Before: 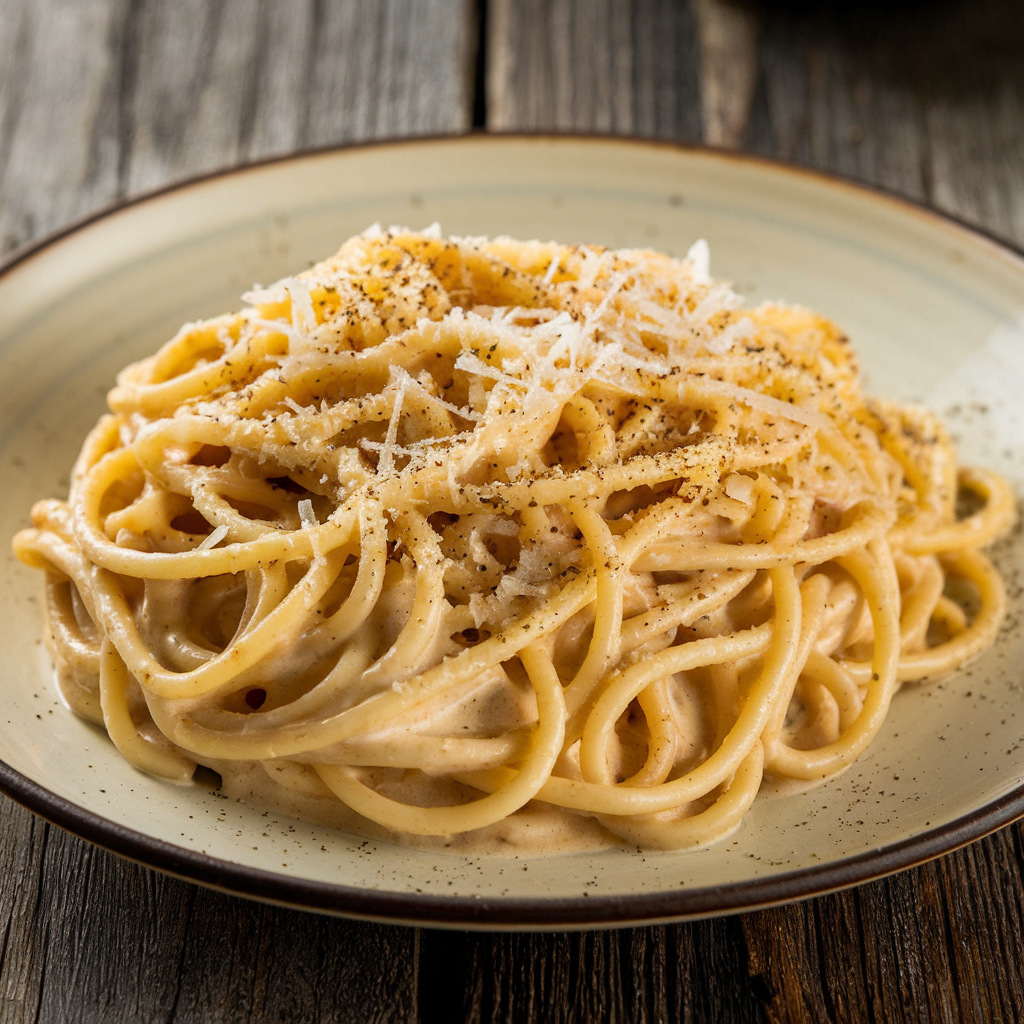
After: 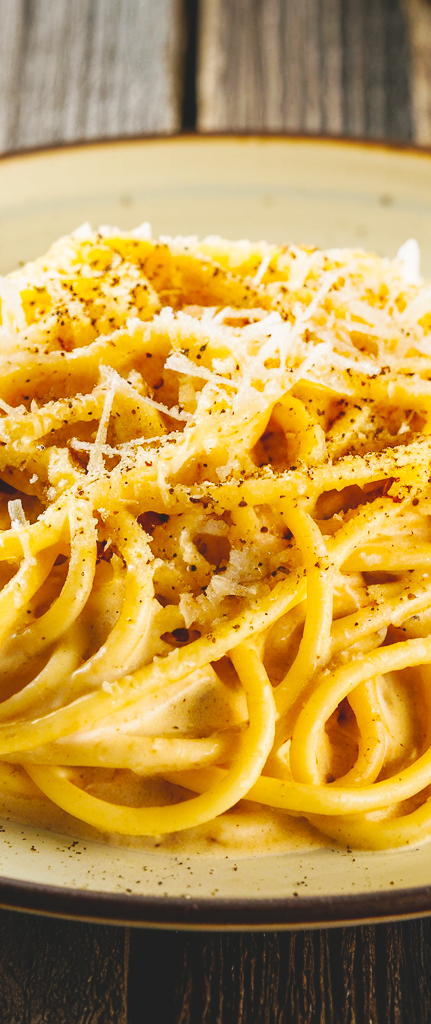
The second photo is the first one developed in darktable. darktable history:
exposure: black level correction -0.026, exposure -0.119 EV, compensate highlight preservation false
base curve: curves: ch0 [(0, 0) (0.036, 0.025) (0.121, 0.166) (0.206, 0.329) (0.605, 0.79) (1, 1)], preserve colors none
color balance rgb: shadows lift › chroma 0.721%, shadows lift › hue 111.4°, perceptual saturation grading › global saturation 25.635%, perceptual brilliance grading › global brilliance 3.508%, global vibrance 20%
crop: left 28.412%, right 29.455%
